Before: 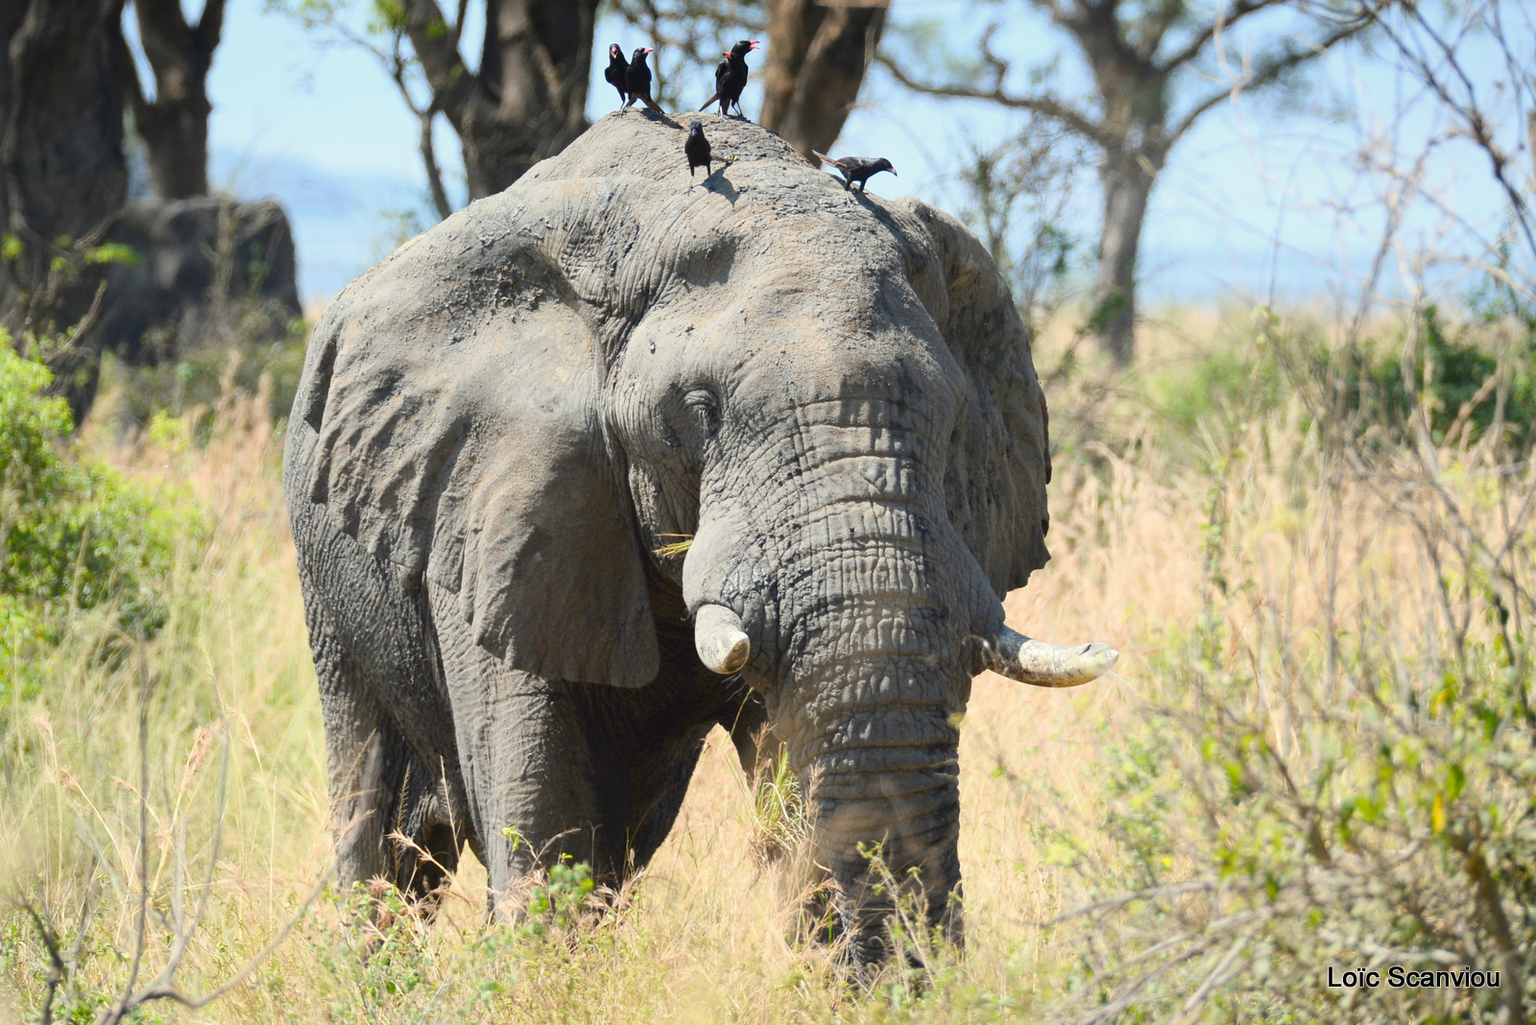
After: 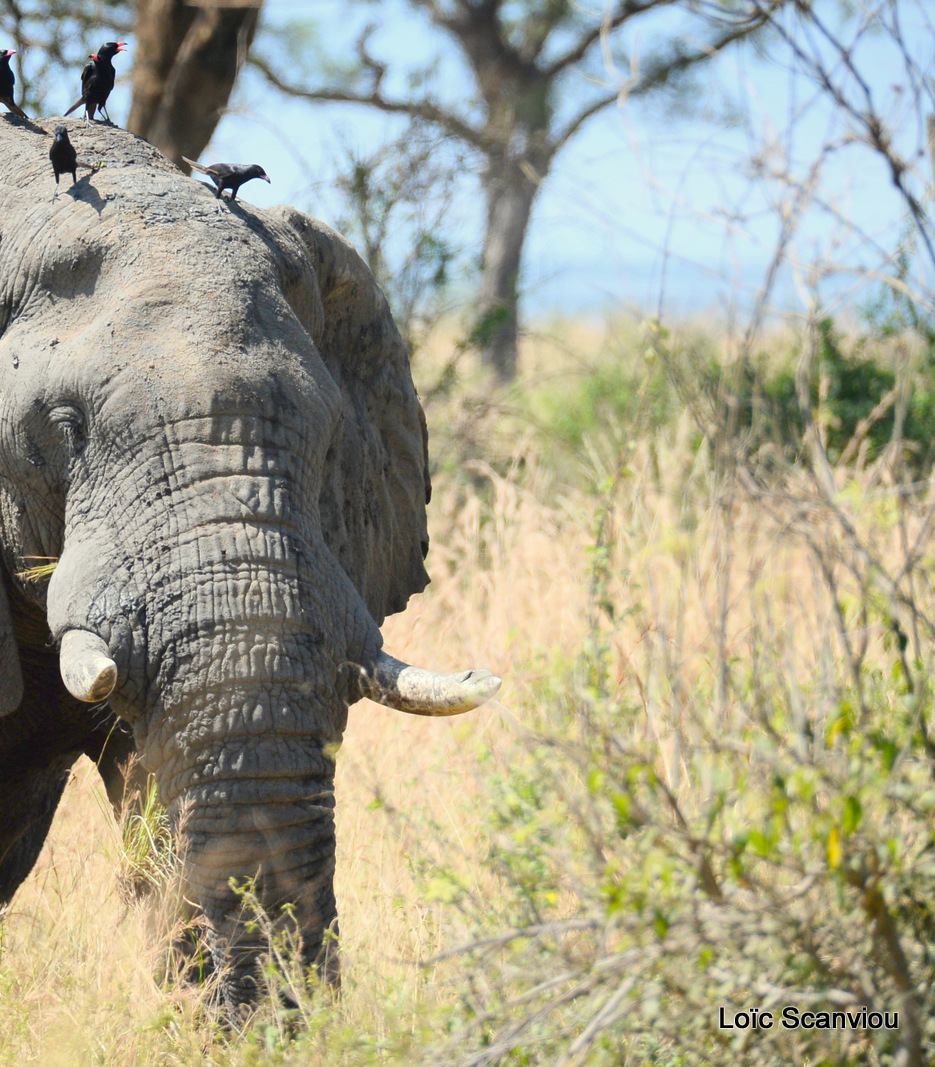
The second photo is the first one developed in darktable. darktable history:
crop: left 41.515%
